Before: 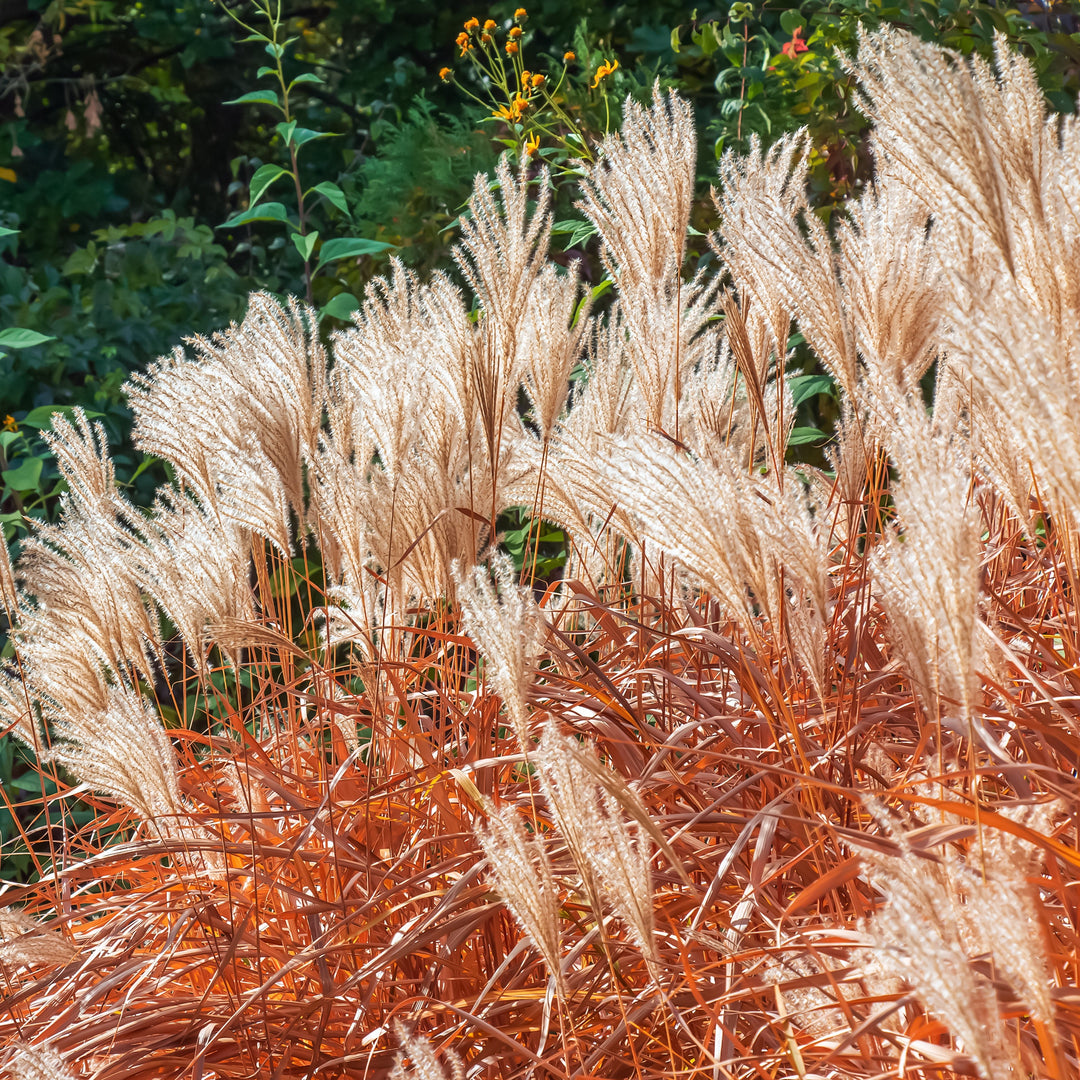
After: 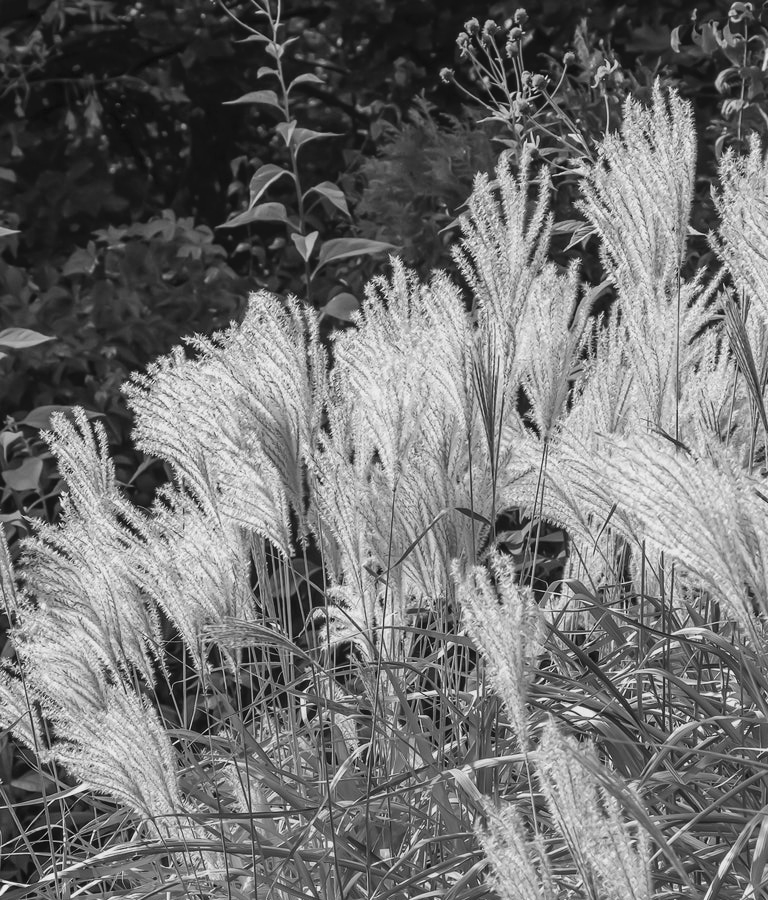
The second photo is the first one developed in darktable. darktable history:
velvia: strength 15%
white balance: red 0.978, blue 0.999
crop: right 28.885%, bottom 16.626%
tone curve: curves: ch0 [(0, 0) (0.003, 0.005) (0.011, 0.021) (0.025, 0.042) (0.044, 0.065) (0.069, 0.074) (0.1, 0.092) (0.136, 0.123) (0.177, 0.159) (0.224, 0.2) (0.277, 0.252) (0.335, 0.32) (0.399, 0.392) (0.468, 0.468) (0.543, 0.549) (0.623, 0.638) (0.709, 0.721) (0.801, 0.812) (0.898, 0.896) (1, 1)], preserve colors none
monochrome: a 14.95, b -89.96
color correction: highlights b* 3
